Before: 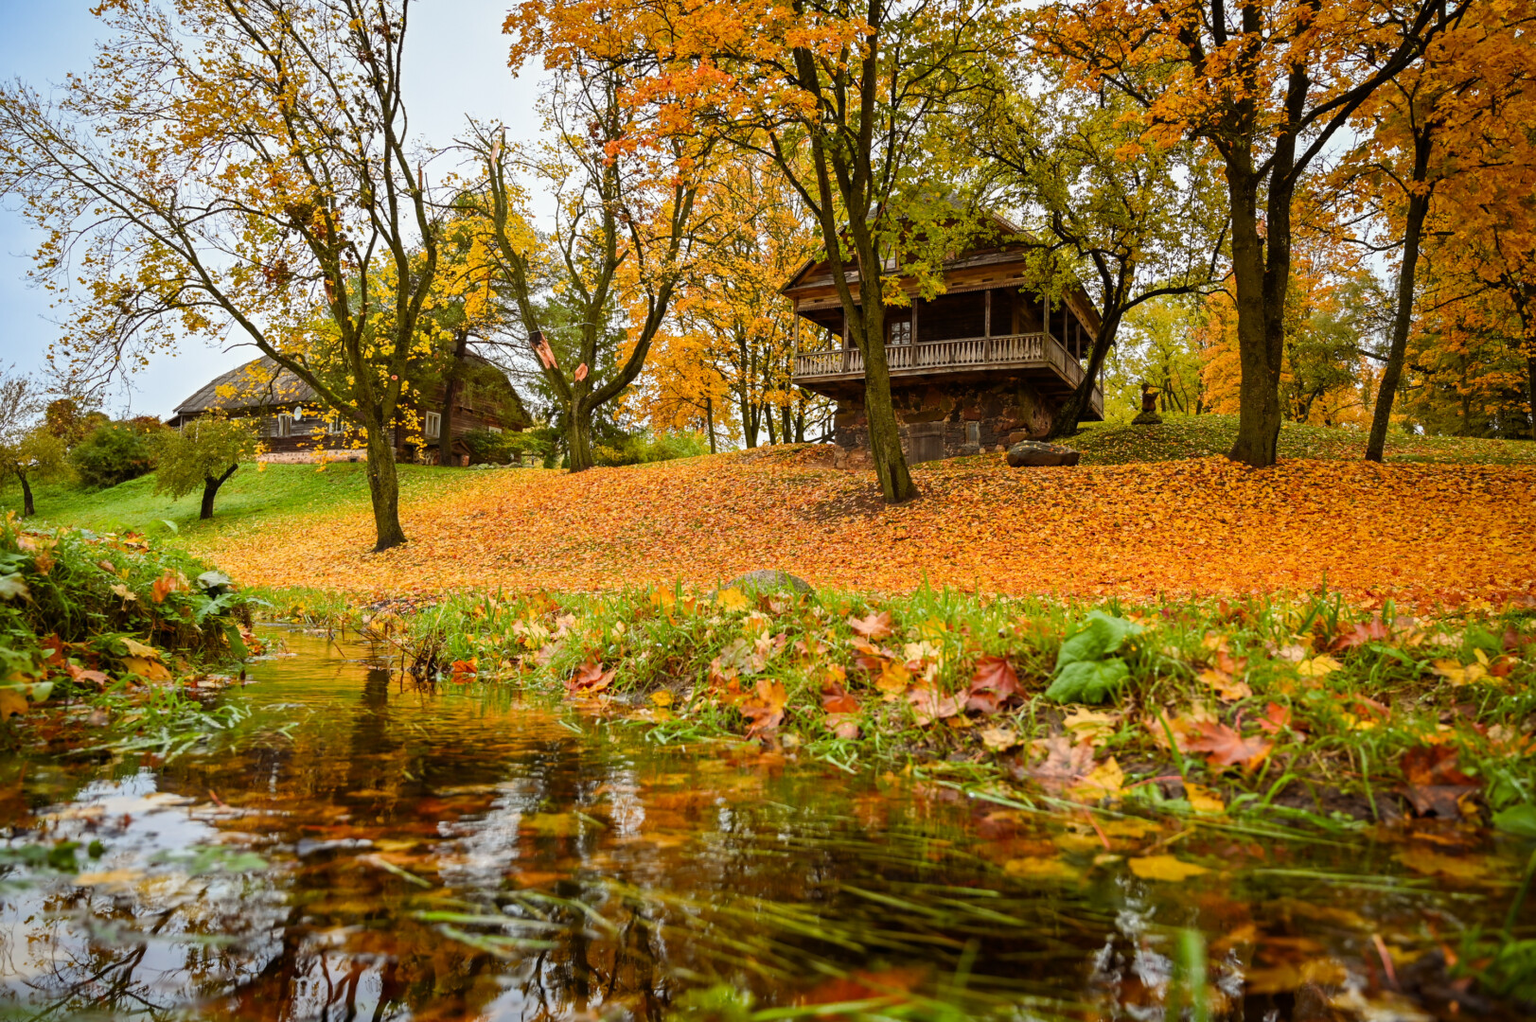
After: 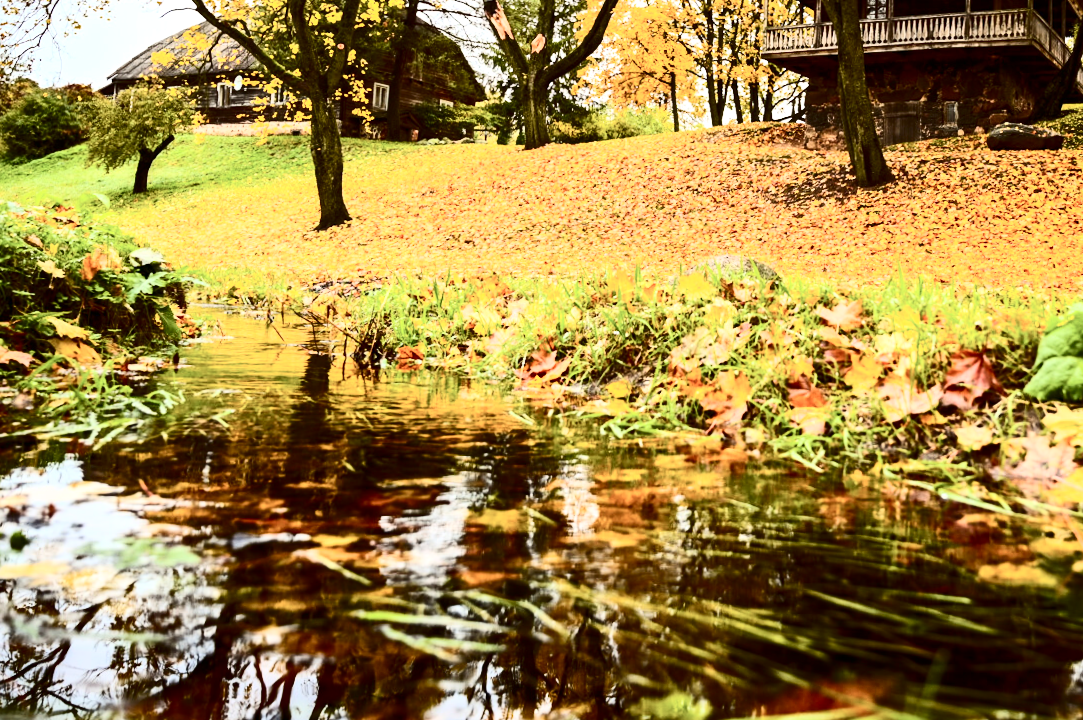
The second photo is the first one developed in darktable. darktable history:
contrast brightness saturation: contrast 0.5, saturation -0.1
exposure: exposure 0.564 EV, compensate highlight preservation false
crop and rotate: angle -0.82°, left 3.85%, top 31.828%, right 27.992%
